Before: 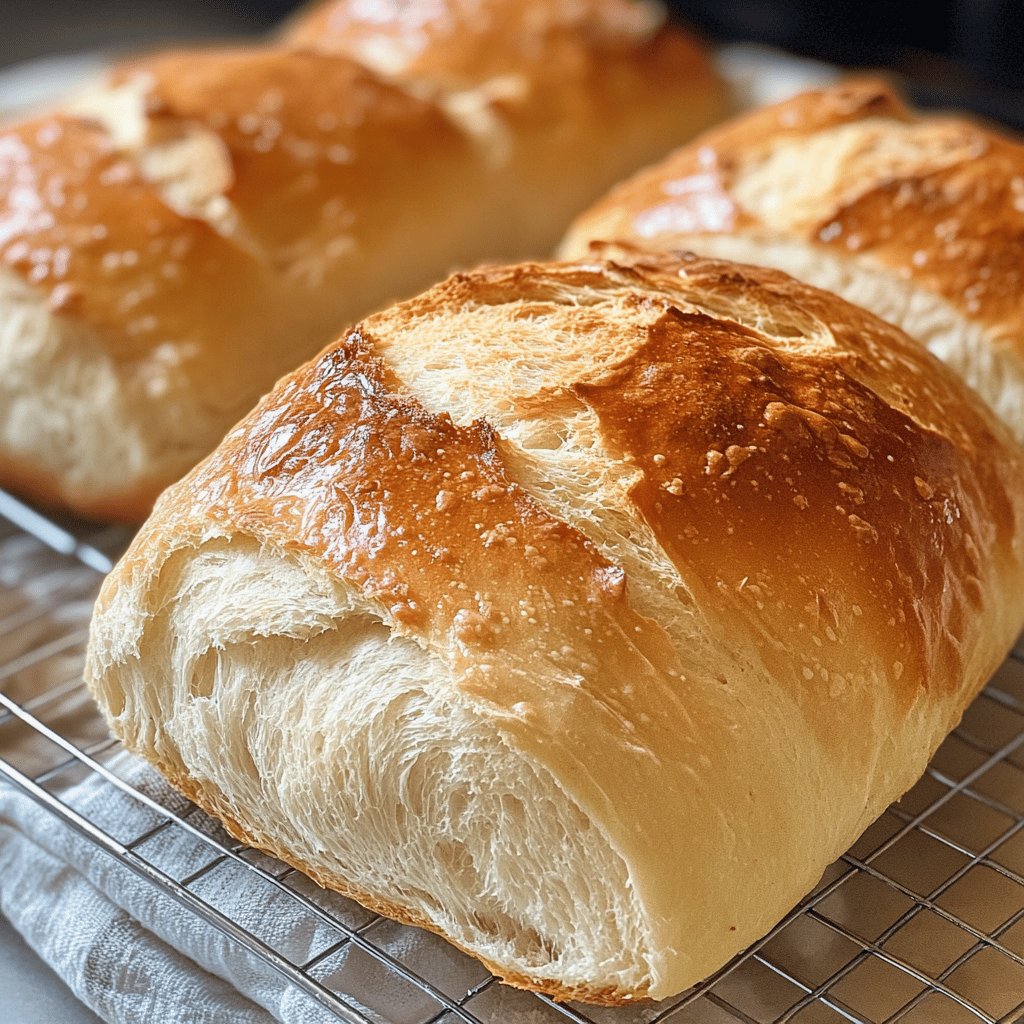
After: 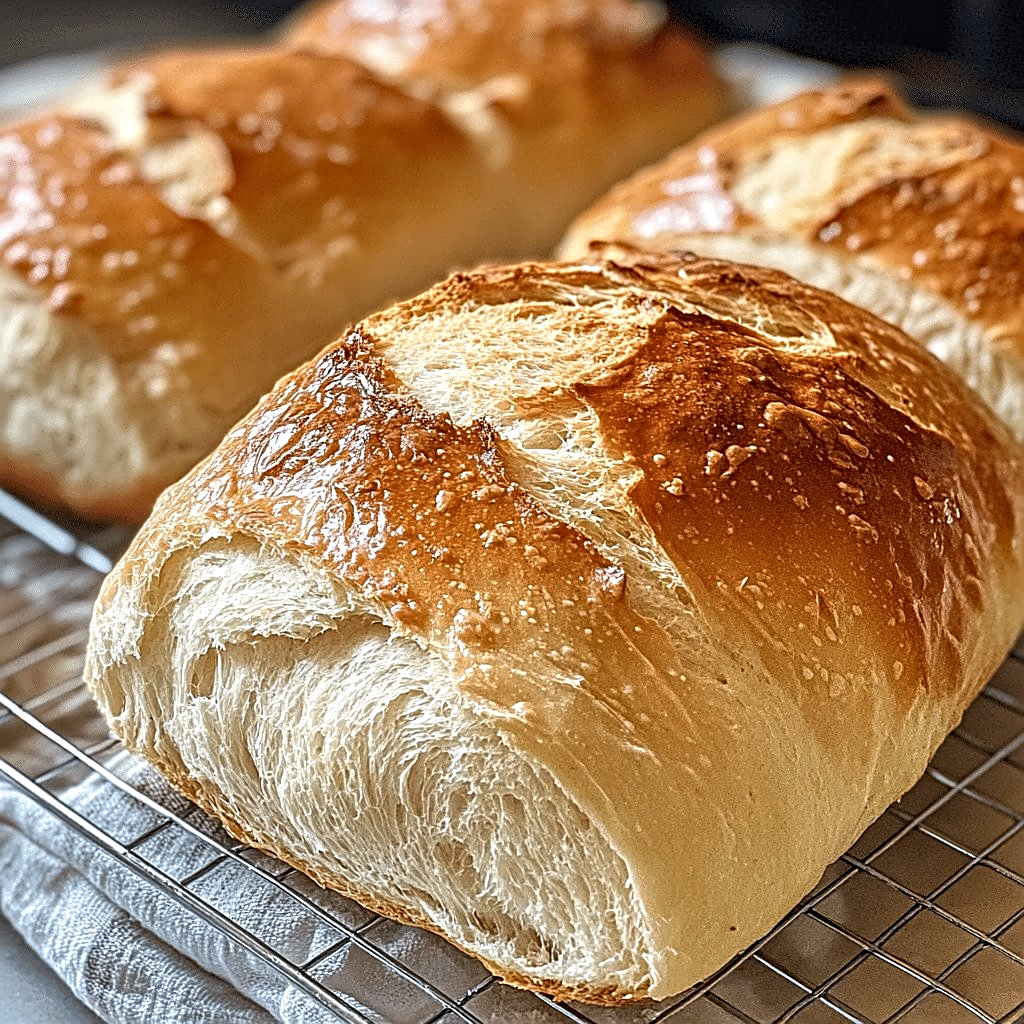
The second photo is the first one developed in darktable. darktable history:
sharpen: on, module defaults
local contrast: on, module defaults
contrast equalizer: y [[0.5, 0.501, 0.525, 0.597, 0.58, 0.514], [0.5 ×6], [0.5 ×6], [0 ×6], [0 ×6]]
